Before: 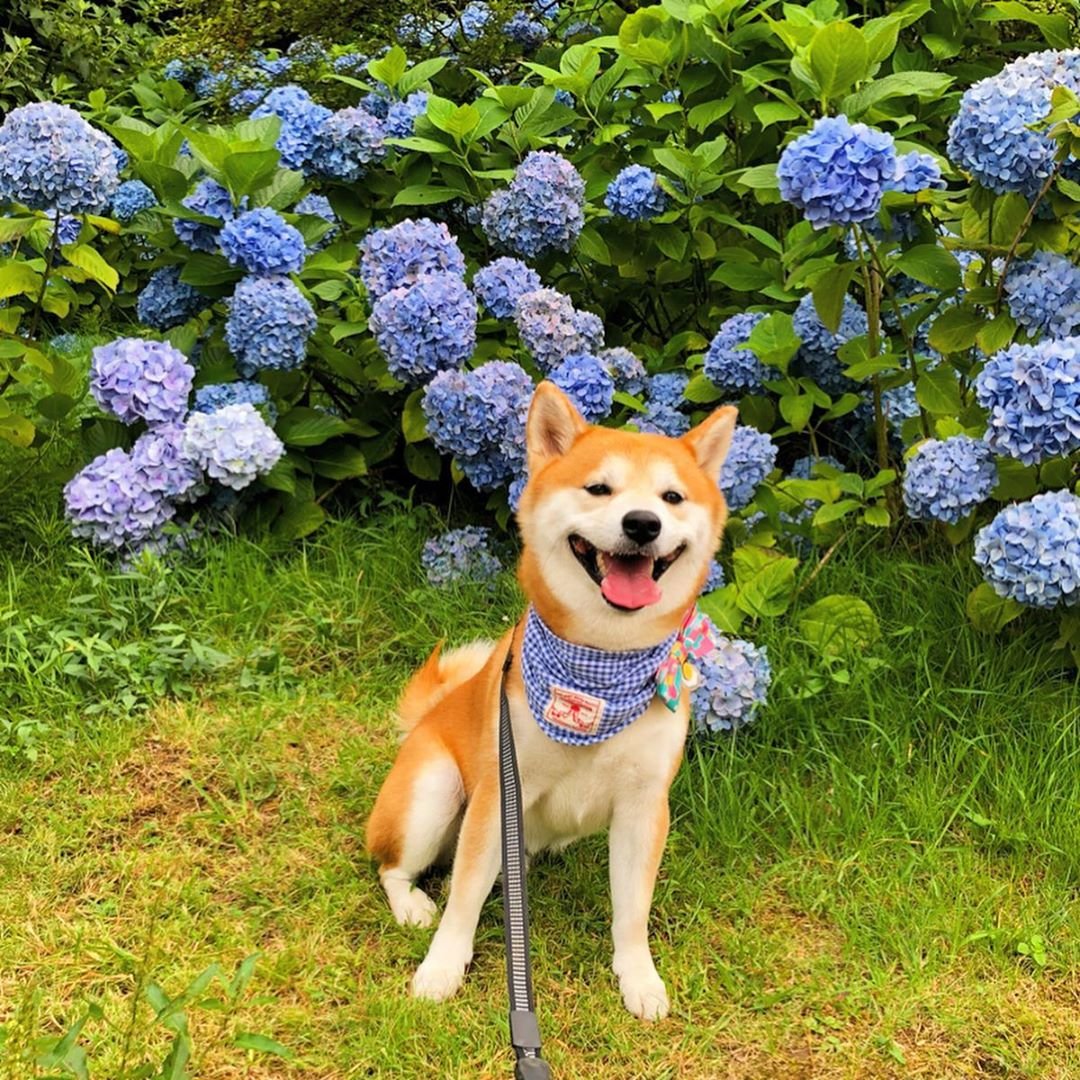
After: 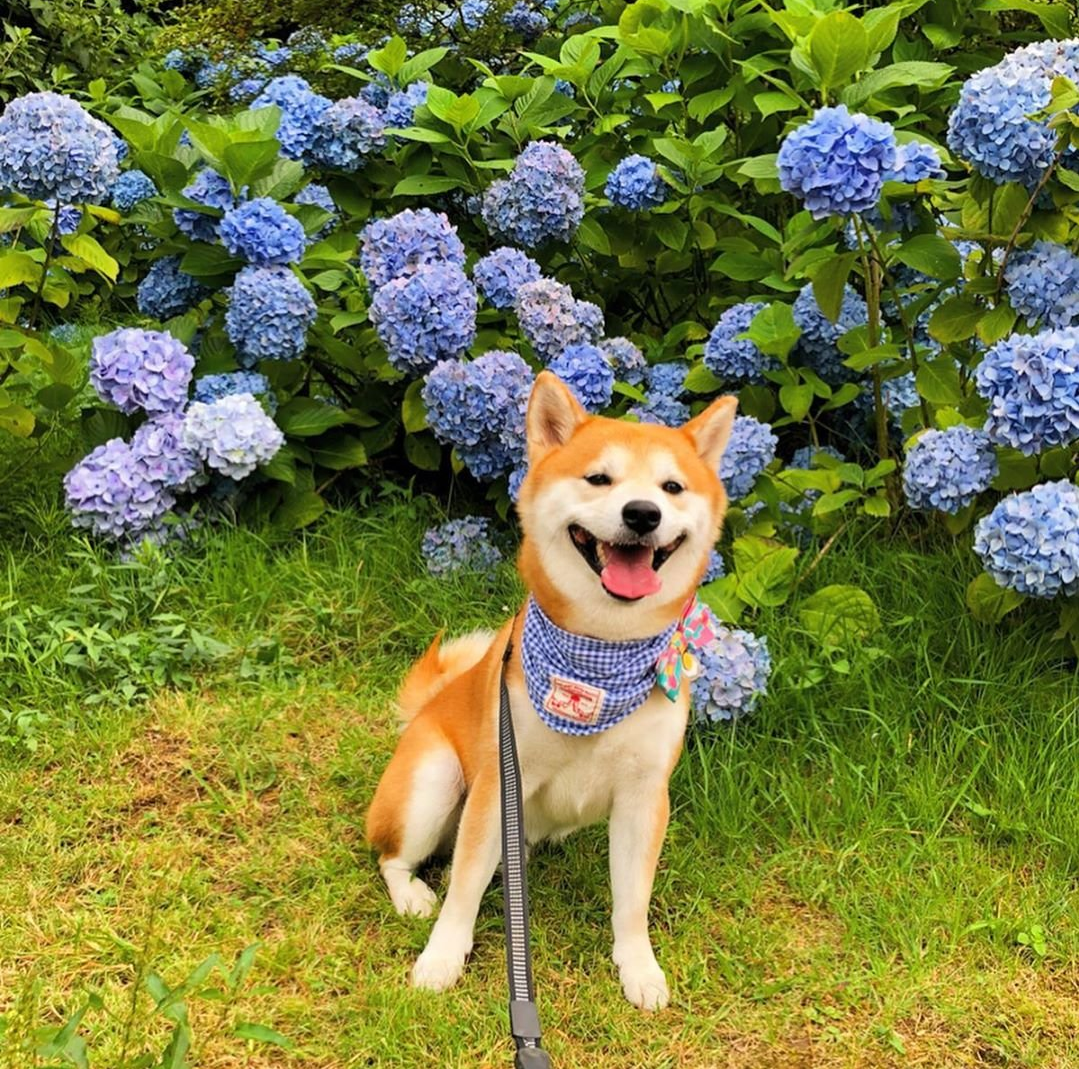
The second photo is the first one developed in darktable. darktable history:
crop: top 0.968%, right 0.02%
